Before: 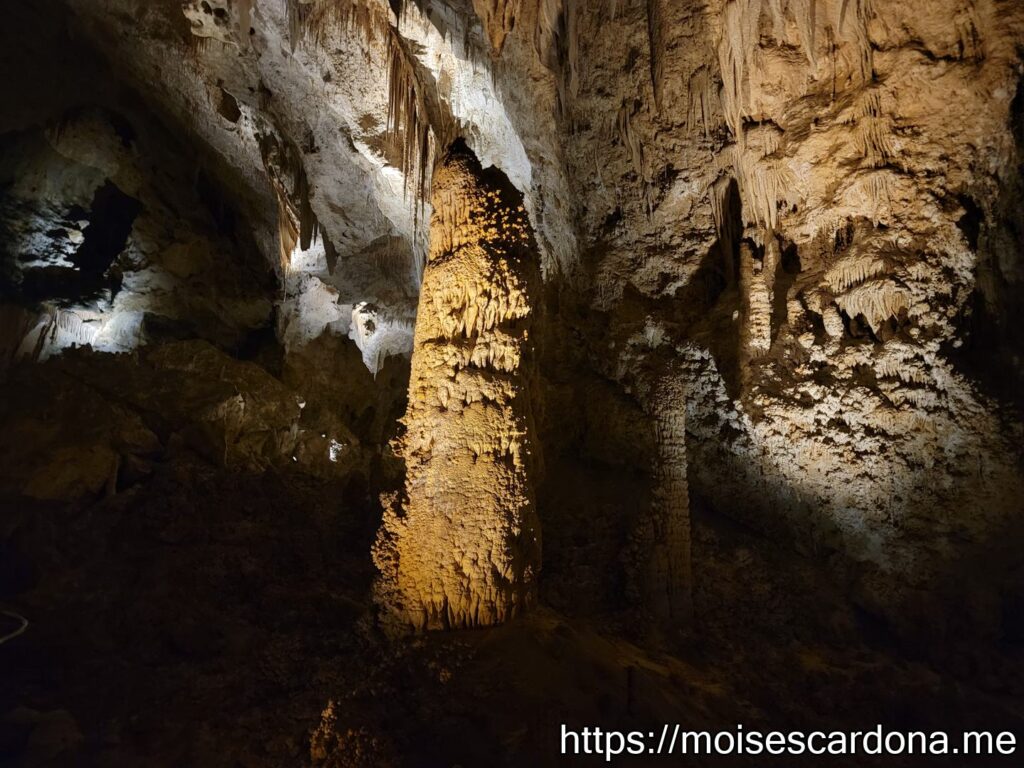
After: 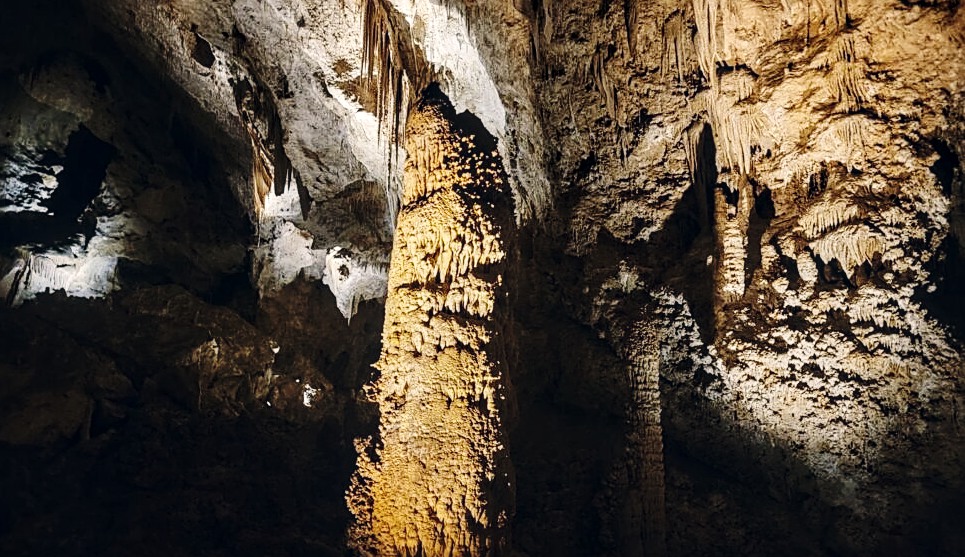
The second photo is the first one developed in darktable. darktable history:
sharpen: on, module defaults
crop: left 2.551%, top 7.2%, right 3.142%, bottom 20.189%
exposure: exposure 0.134 EV, compensate exposure bias true, compensate highlight preservation false
base curve: curves: ch0 [(0, 0) (0.036, 0.025) (0.121, 0.166) (0.206, 0.329) (0.605, 0.79) (1, 1)], preserve colors none
local contrast: on, module defaults
color correction: highlights a* 2.74, highlights b* 4.99, shadows a* -1.64, shadows b* -4.97, saturation 0.789
